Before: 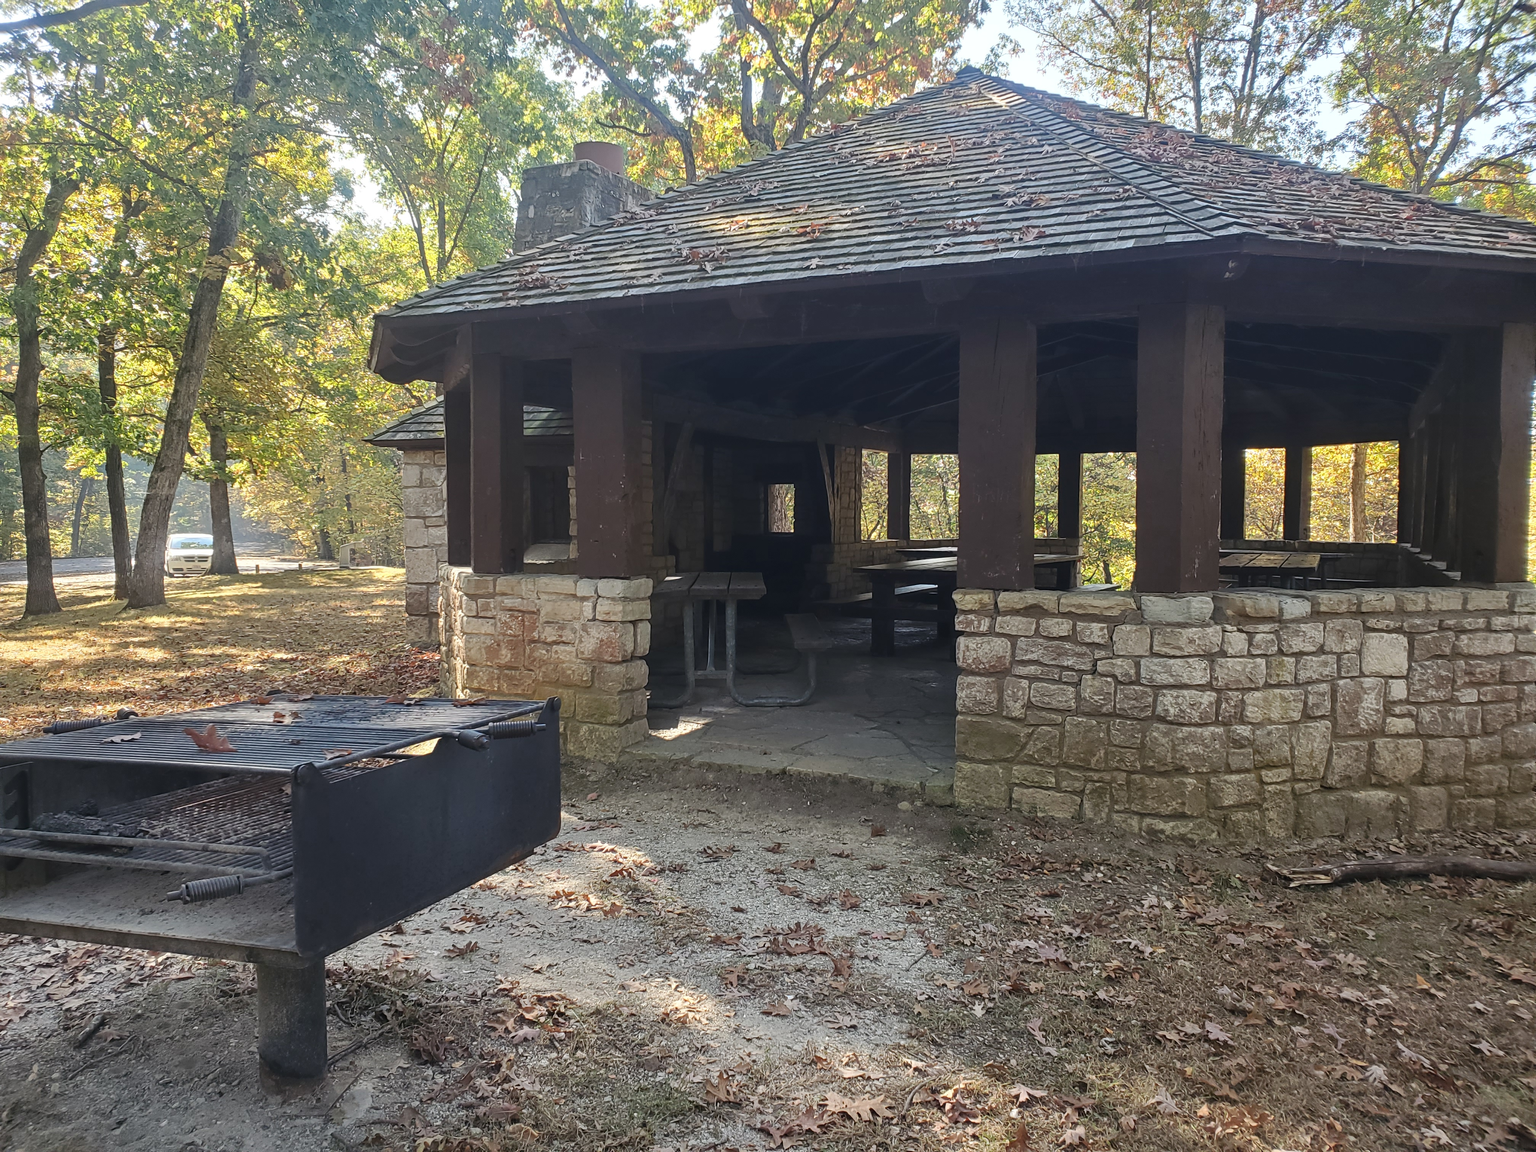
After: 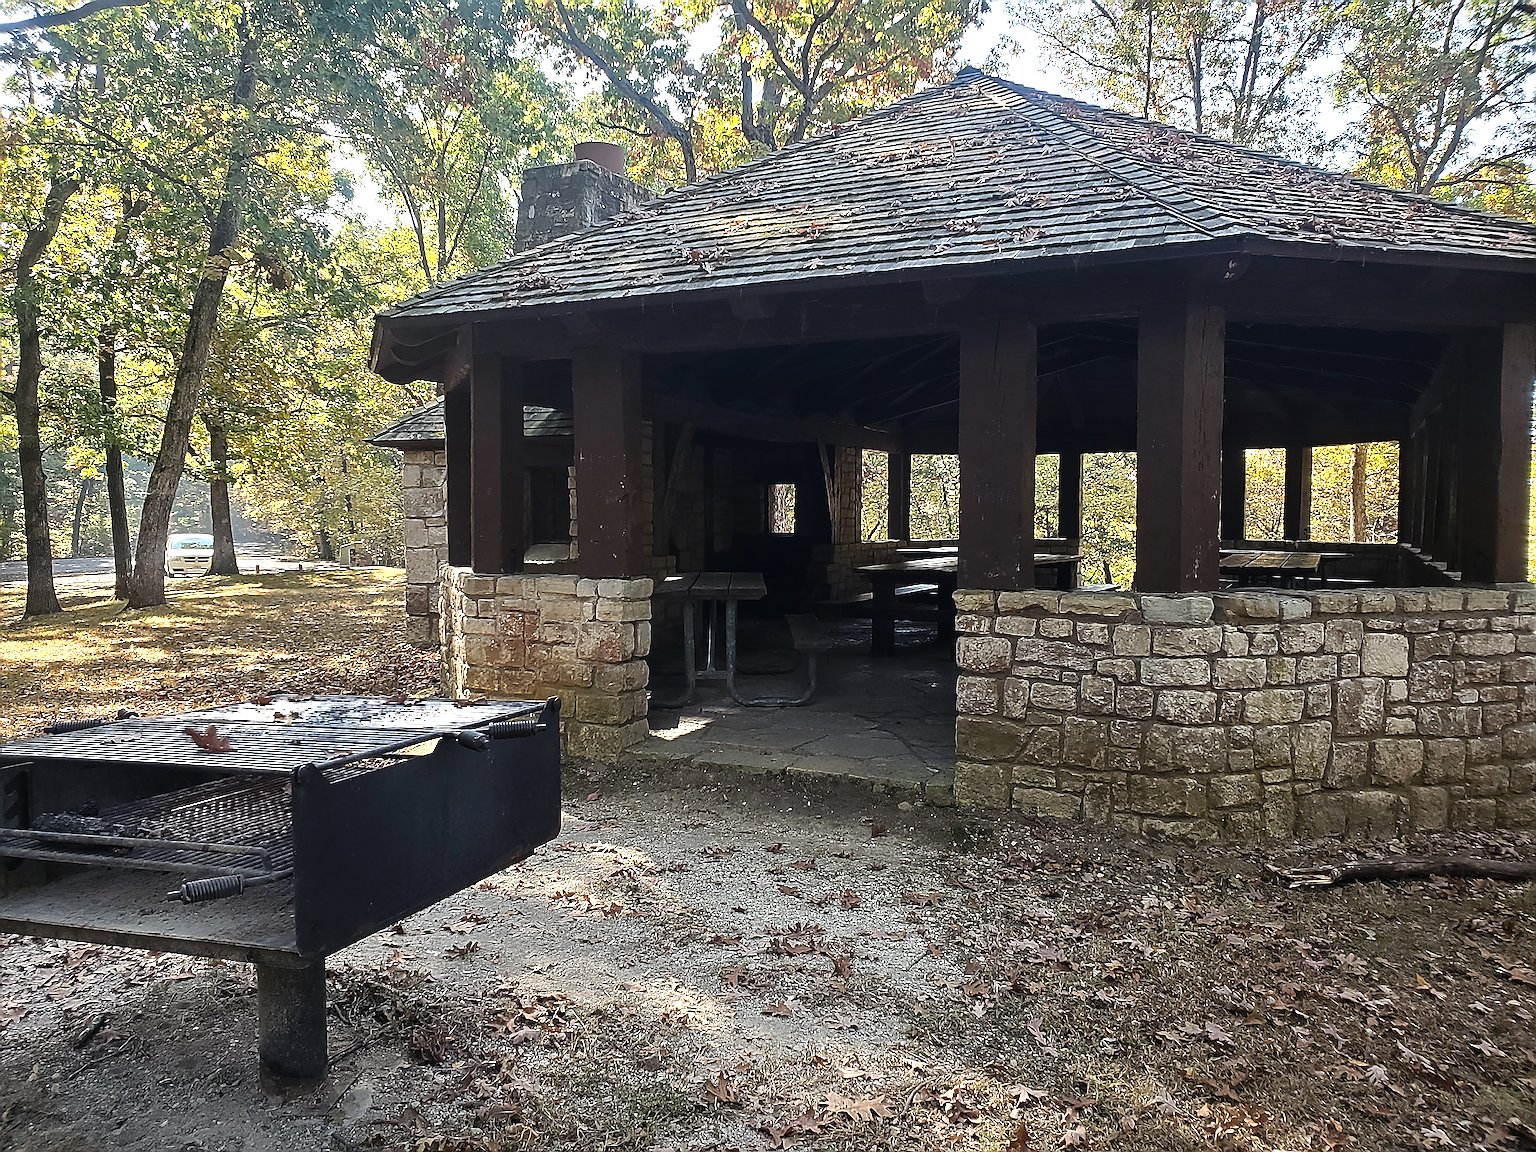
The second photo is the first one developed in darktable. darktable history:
sharpen: amount 1.861
color balance rgb: shadows lift › luminance -10%, power › luminance -9%, linear chroma grading › global chroma 10%, global vibrance 10%, contrast 15%, saturation formula JzAzBz (2021)
